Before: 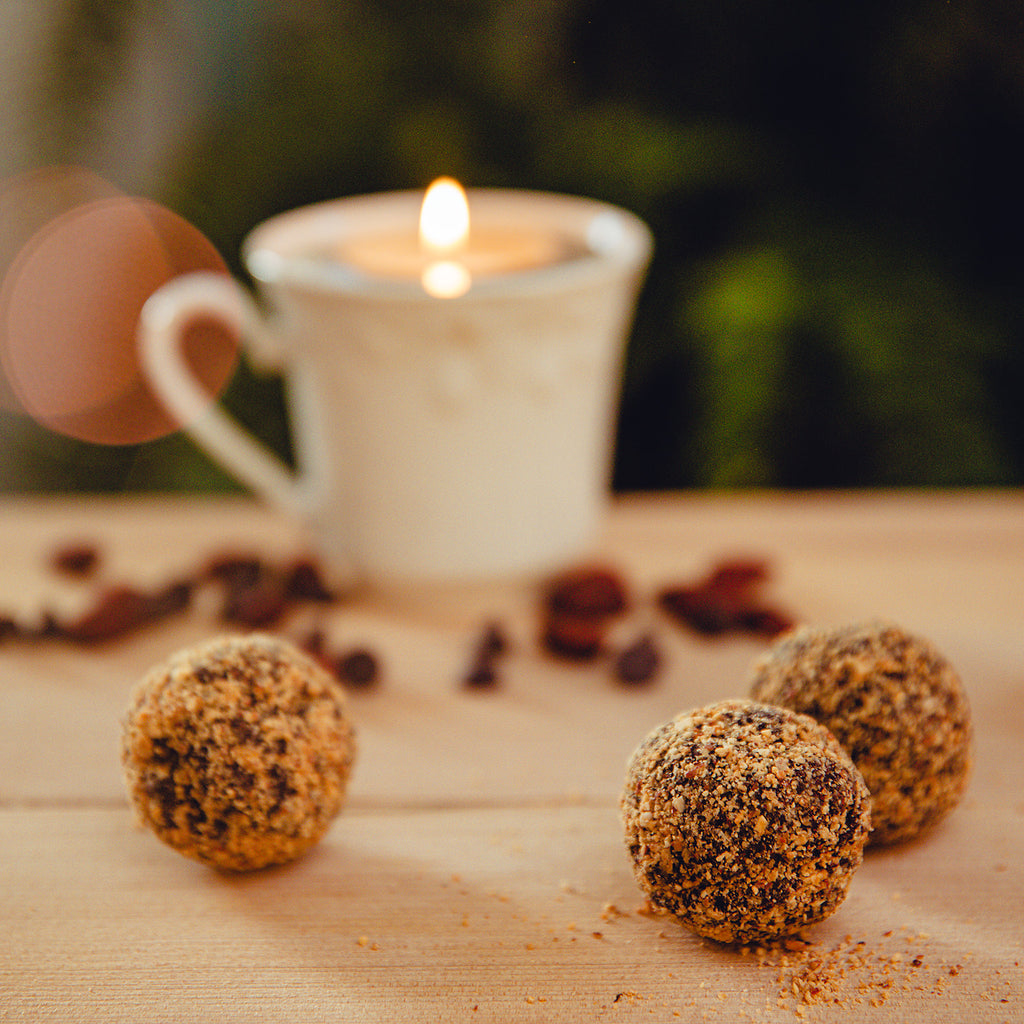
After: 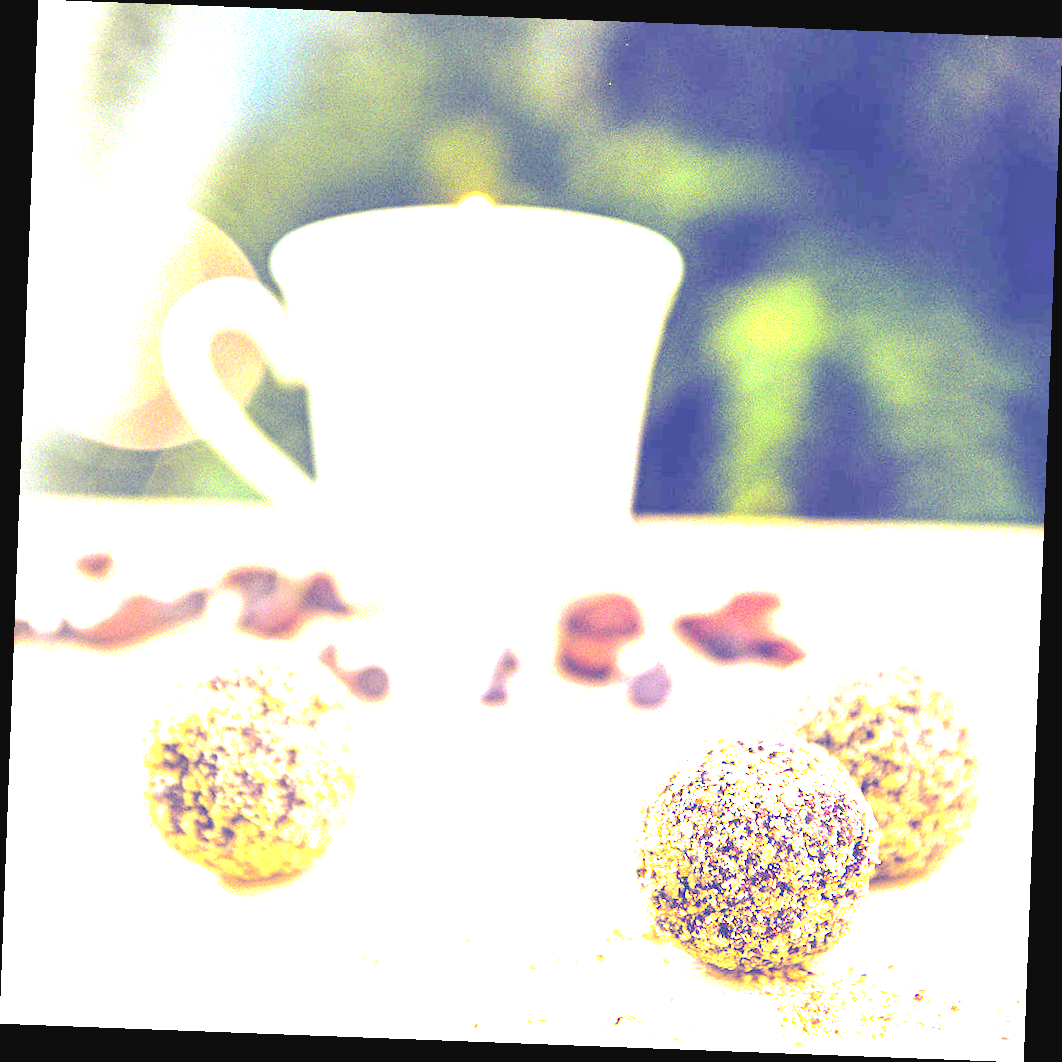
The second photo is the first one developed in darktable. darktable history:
rotate and perspective: rotation 2.17°, automatic cropping off
white balance: red 0.766, blue 1.537
exposure: black level correction 0, exposure 4 EV, compensate exposure bias true, compensate highlight preservation false
local contrast: highlights 100%, shadows 100%, detail 120%, midtone range 0.2
tone curve: curves: ch0 [(0, 0) (0.003, 0.031) (0.011, 0.033) (0.025, 0.038) (0.044, 0.049) (0.069, 0.059) (0.1, 0.071) (0.136, 0.093) (0.177, 0.142) (0.224, 0.204) (0.277, 0.292) (0.335, 0.387) (0.399, 0.484) (0.468, 0.567) (0.543, 0.643) (0.623, 0.712) (0.709, 0.776) (0.801, 0.837) (0.898, 0.903) (1, 1)], preserve colors none
